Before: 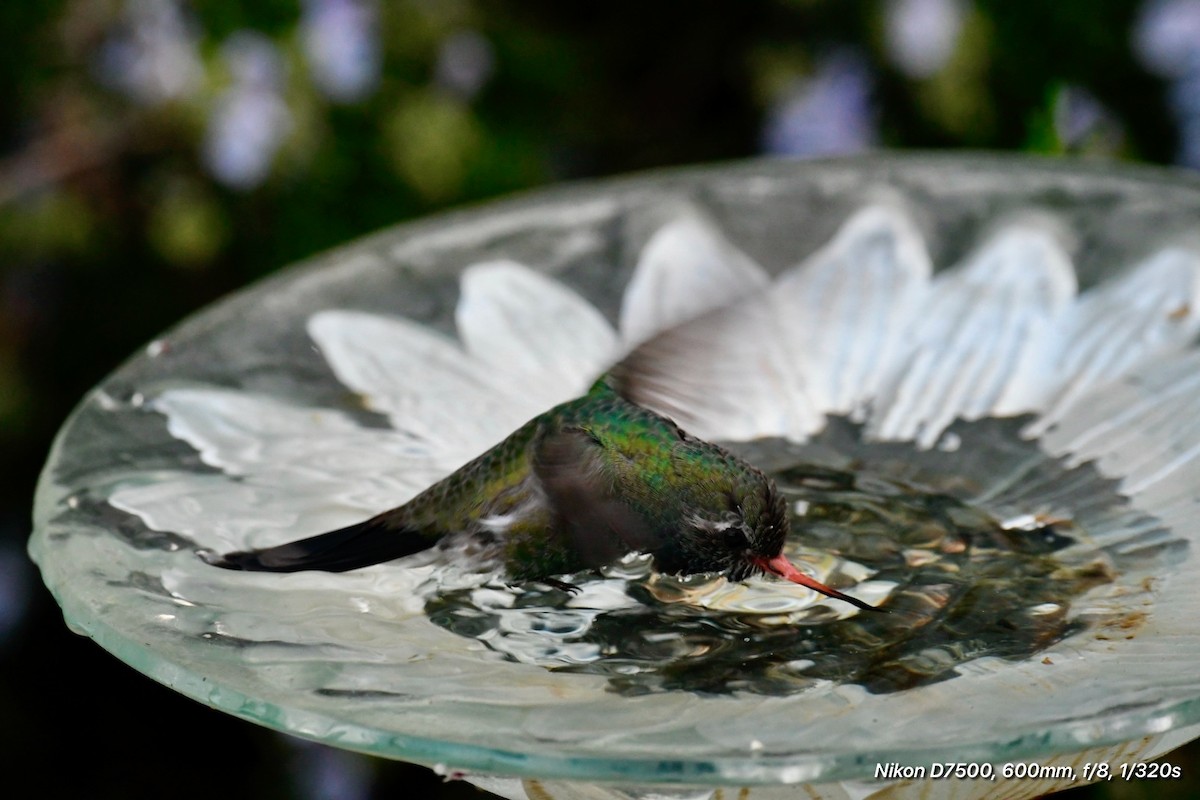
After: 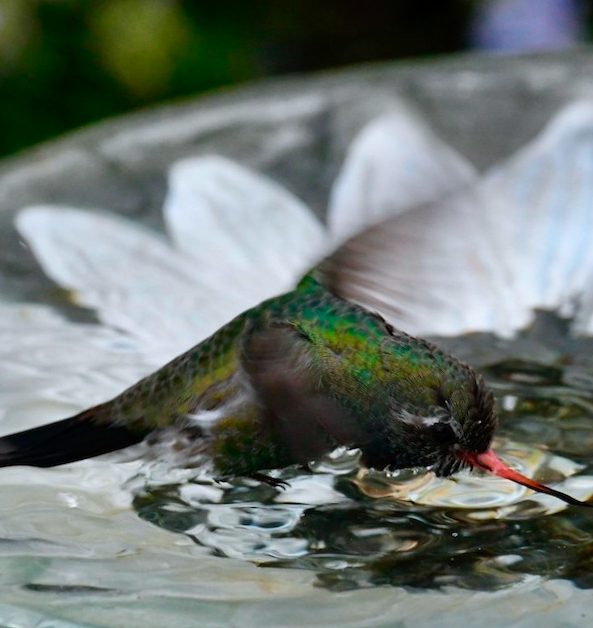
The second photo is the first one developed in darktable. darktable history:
crop and rotate: angle 0.02°, left 24.353%, top 13.219%, right 26.156%, bottom 8.224%
exposure: compensate highlight preservation false
white balance: red 0.974, blue 1.044
